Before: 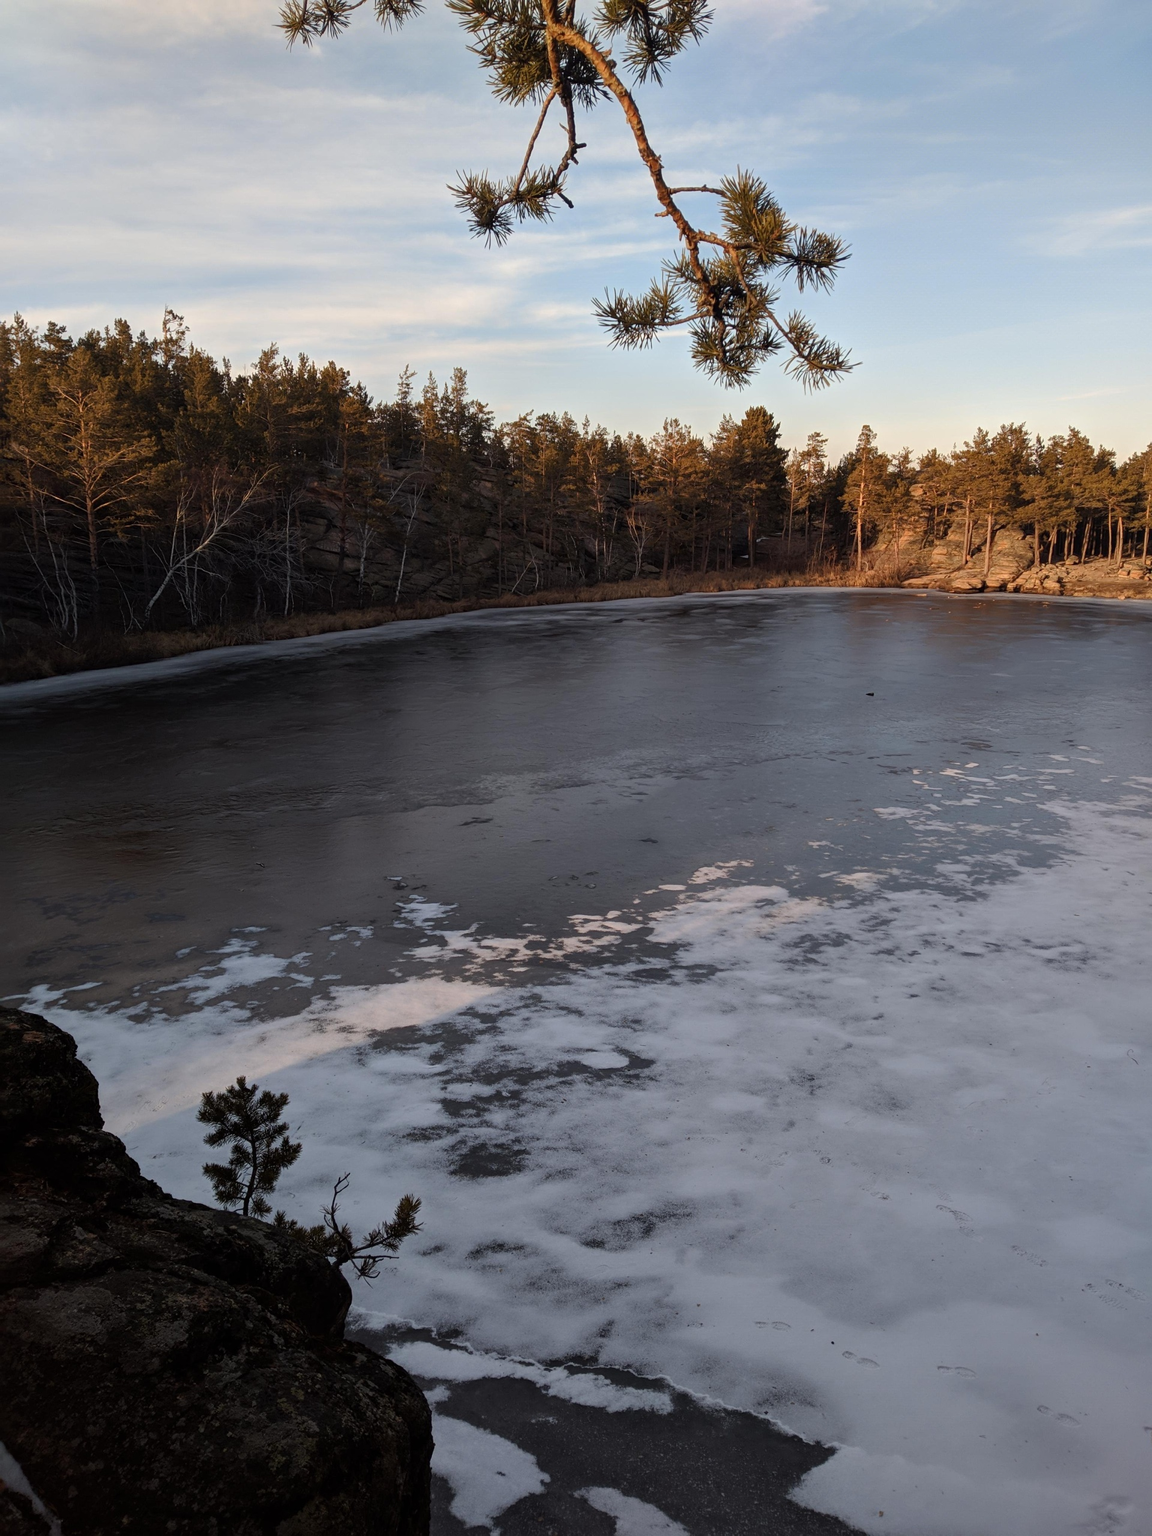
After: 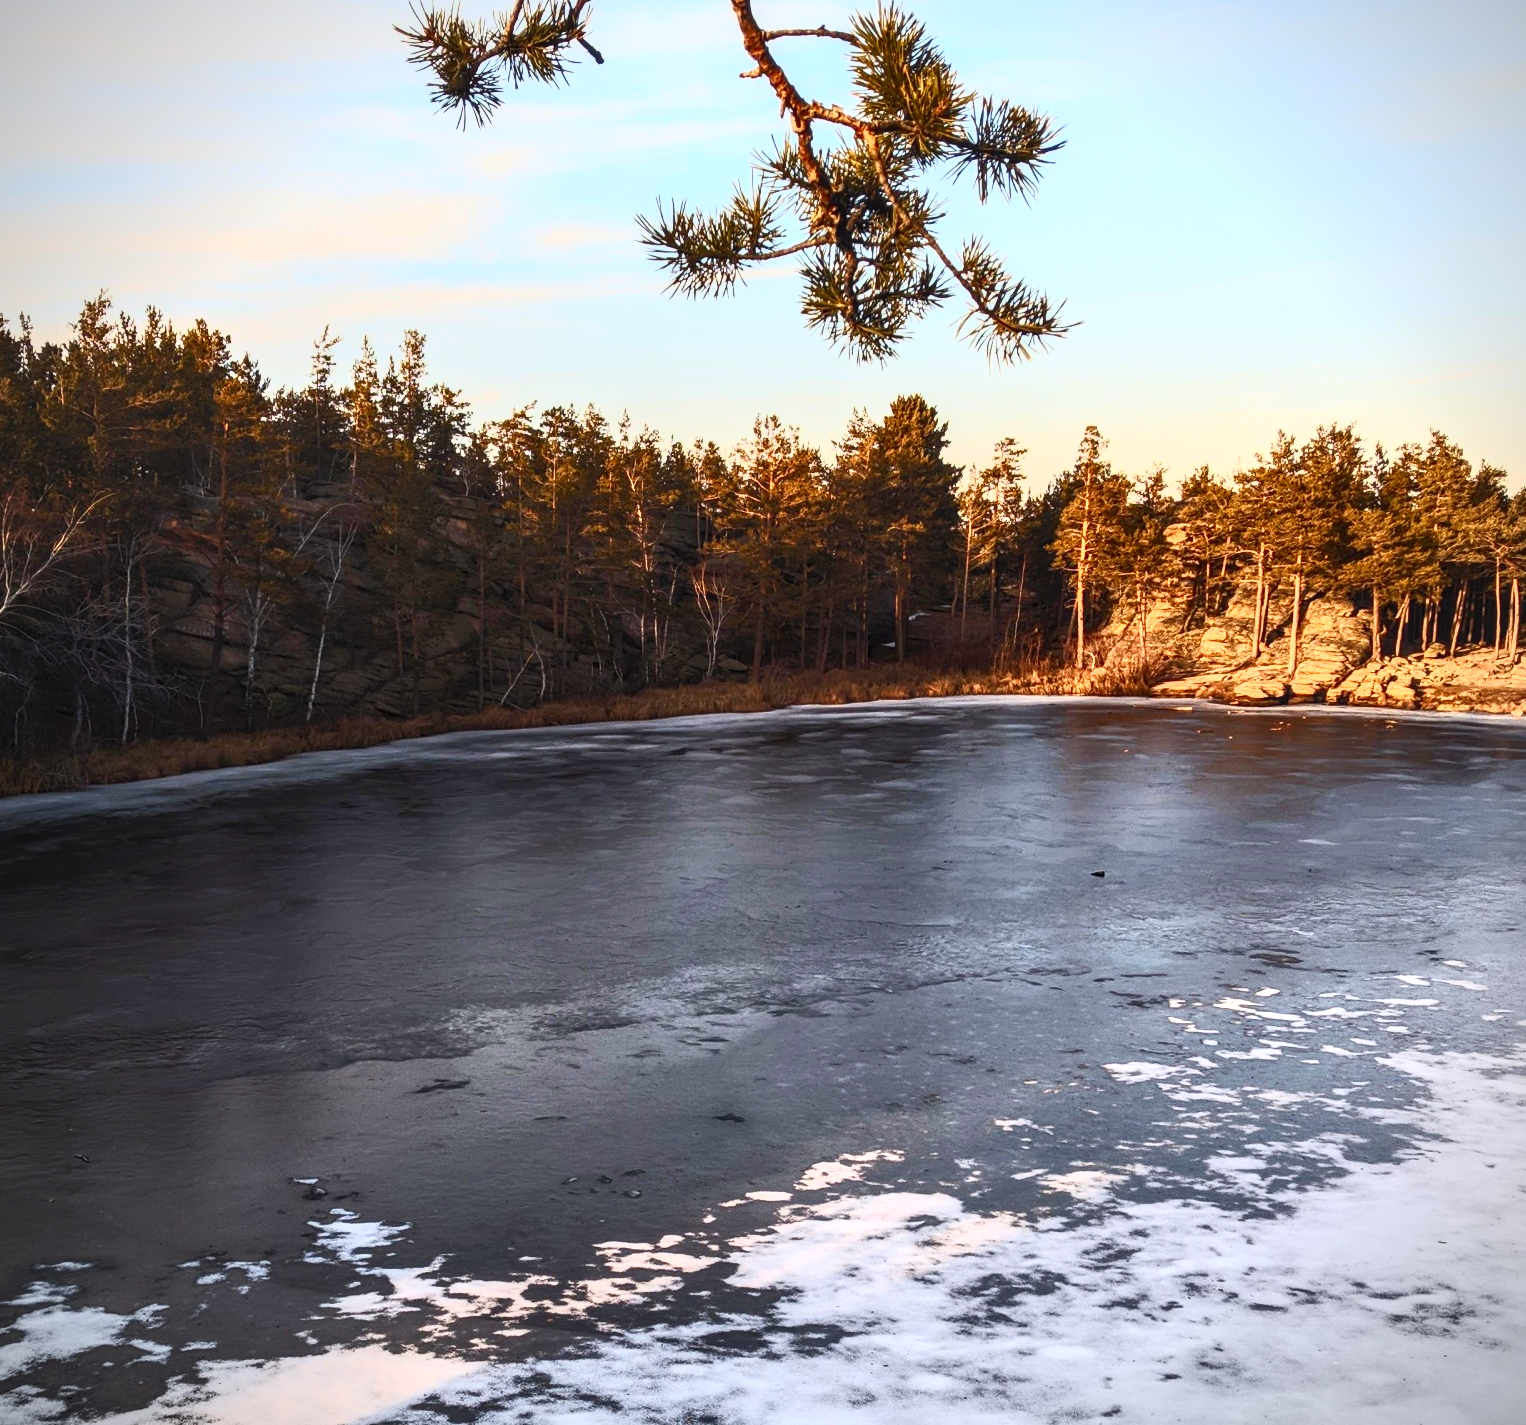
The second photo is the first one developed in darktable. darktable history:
vignetting: fall-off start 91.19%
local contrast: detail 130%
contrast brightness saturation: contrast 0.83, brightness 0.59, saturation 0.59
crop: left 18.38%, top 11.092%, right 2.134%, bottom 33.217%
